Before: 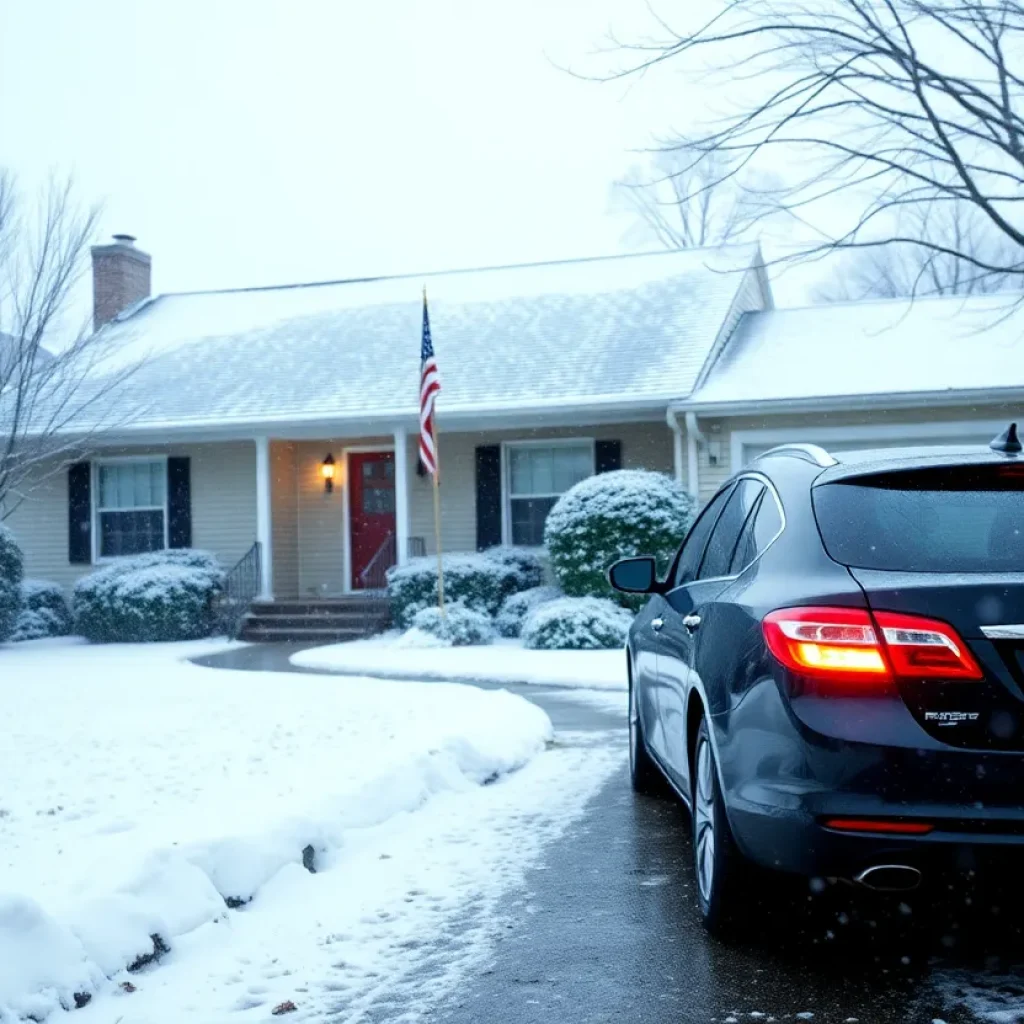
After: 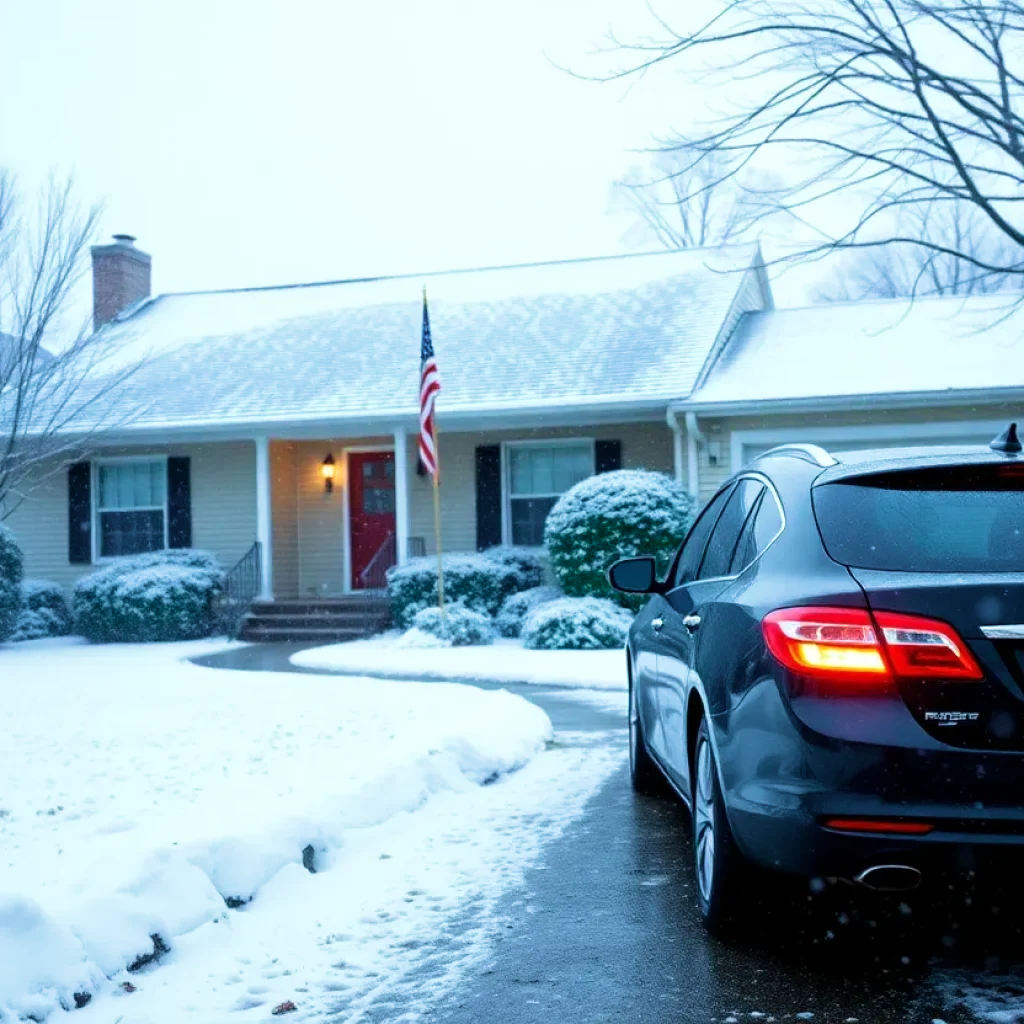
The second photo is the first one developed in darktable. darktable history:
tone equalizer: mask exposure compensation -0.487 EV
velvia: strength 49.68%
